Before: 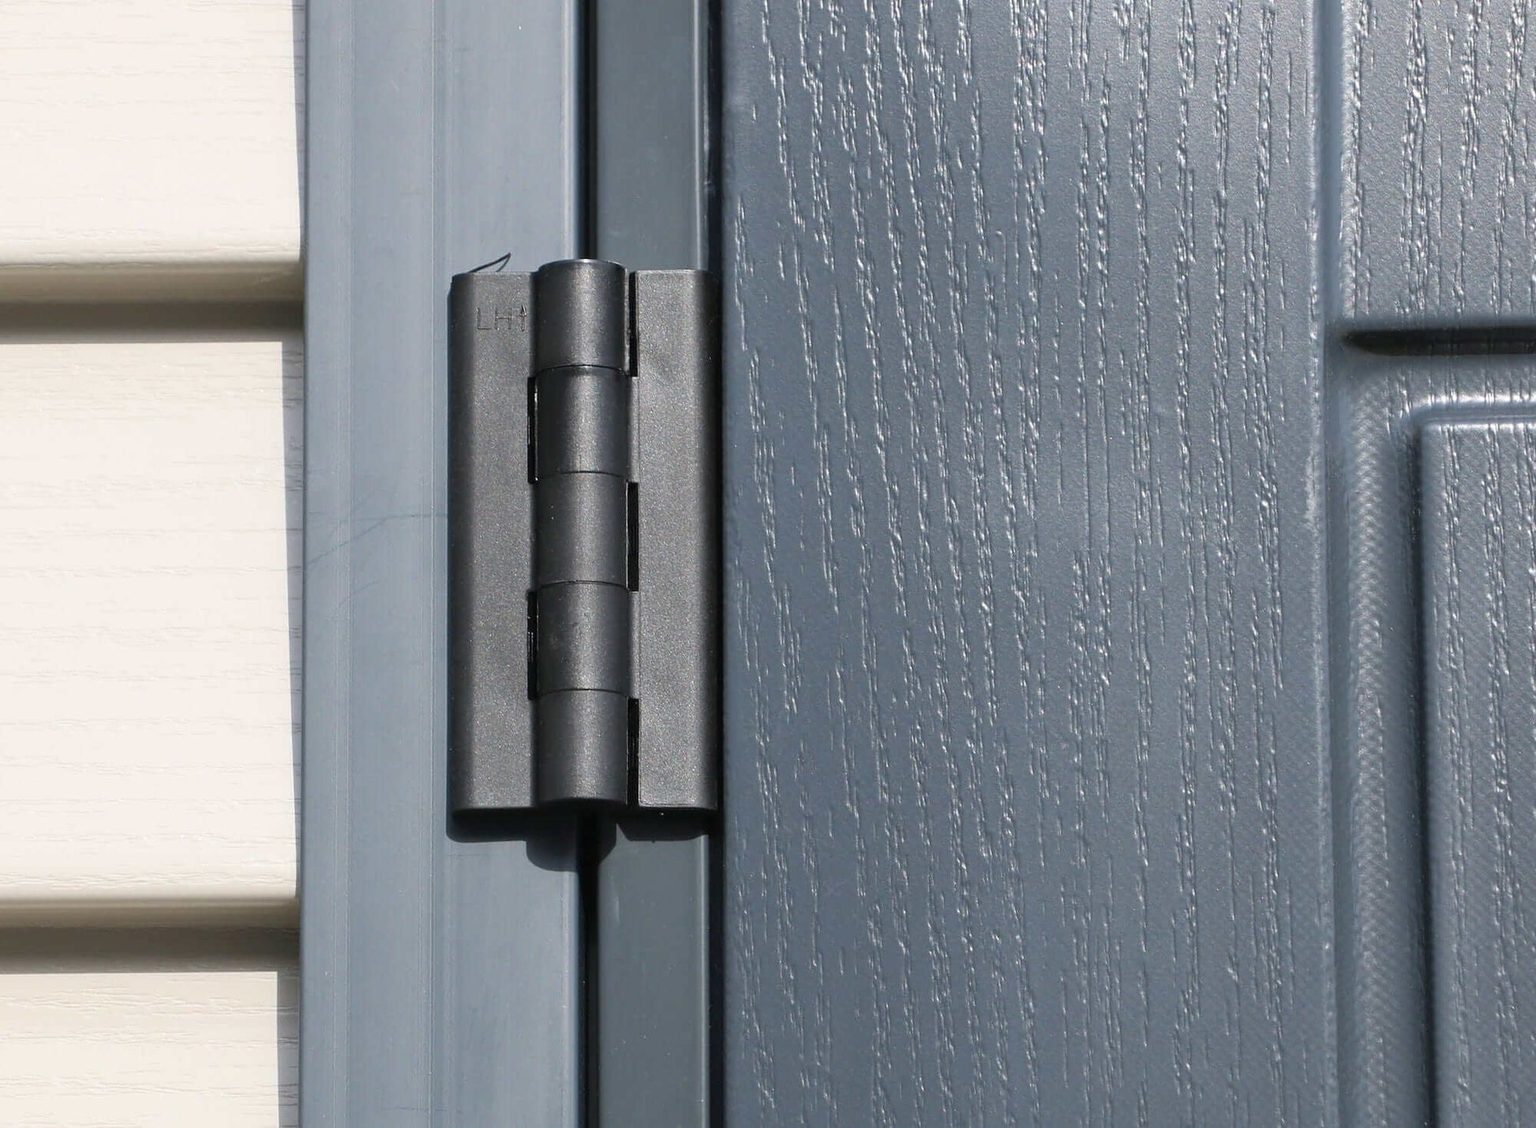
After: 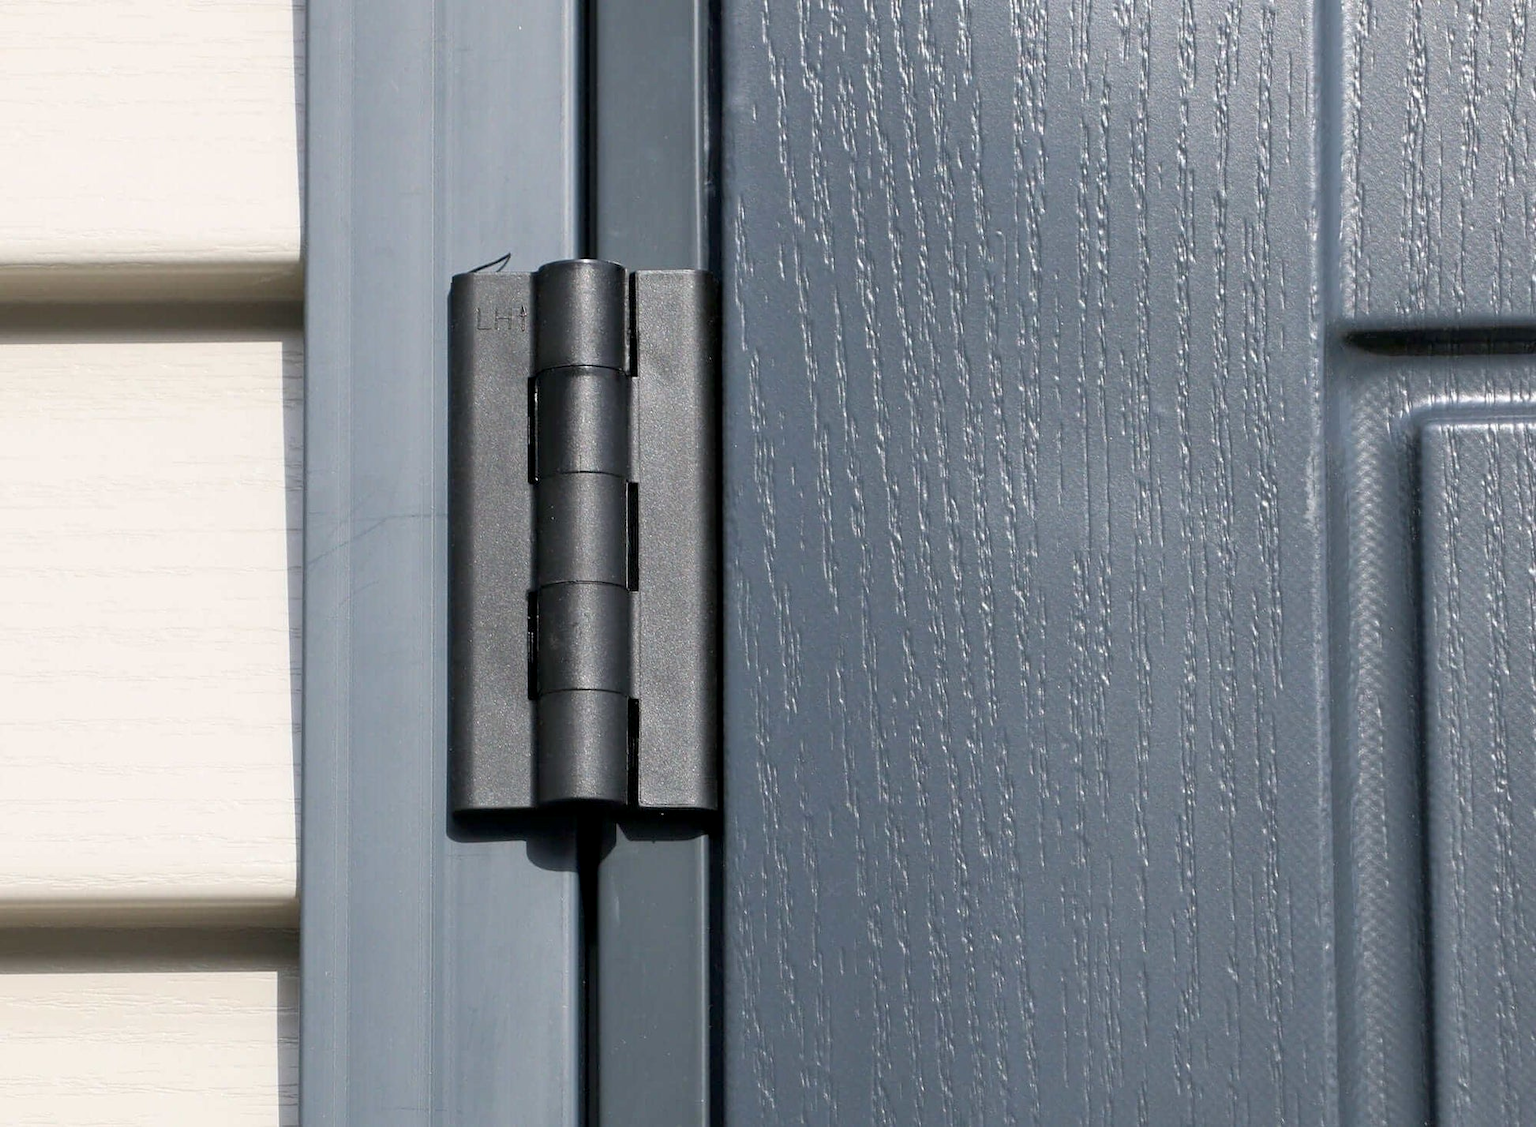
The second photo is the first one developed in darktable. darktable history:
exposure: black level correction 0.005, exposure 0.017 EV, compensate highlight preservation false
